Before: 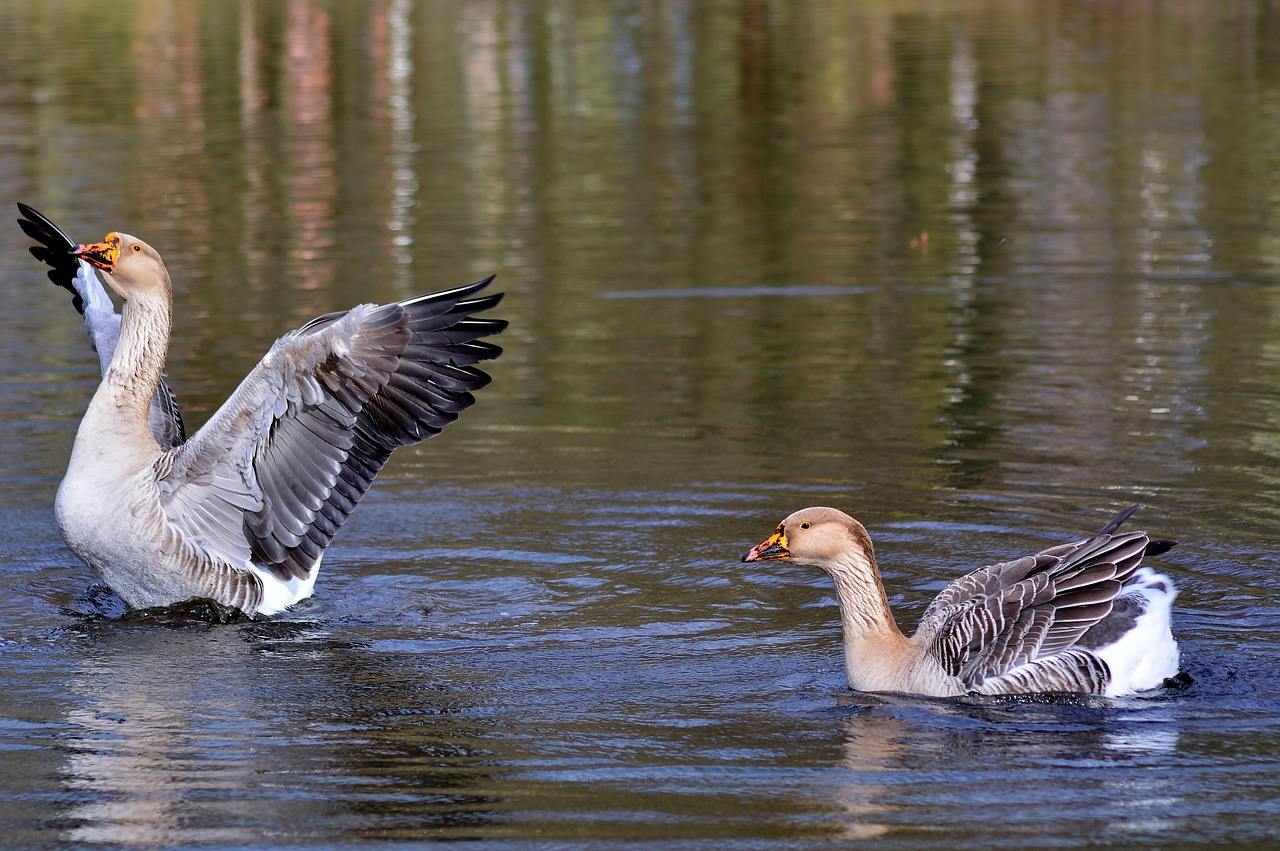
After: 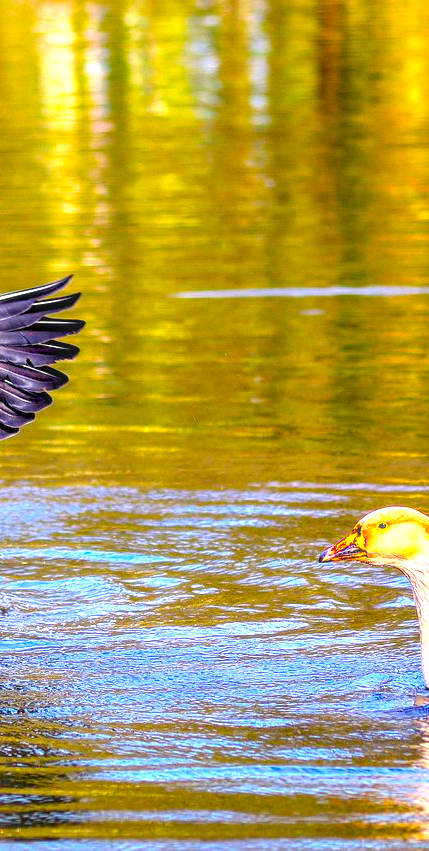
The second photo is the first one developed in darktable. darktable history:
exposure: exposure 2.026 EV, compensate highlight preservation false
color balance rgb: highlights gain › chroma 3.081%, highlights gain › hue 77.94°, linear chroma grading › global chroma 8.682%, perceptual saturation grading › global saturation 65.592%, perceptual saturation grading › highlights 48.895%, perceptual saturation grading › shadows 29.64%
local contrast: highlights 5%, shadows 1%, detail 133%
crop: left 33.076%, right 33.4%
